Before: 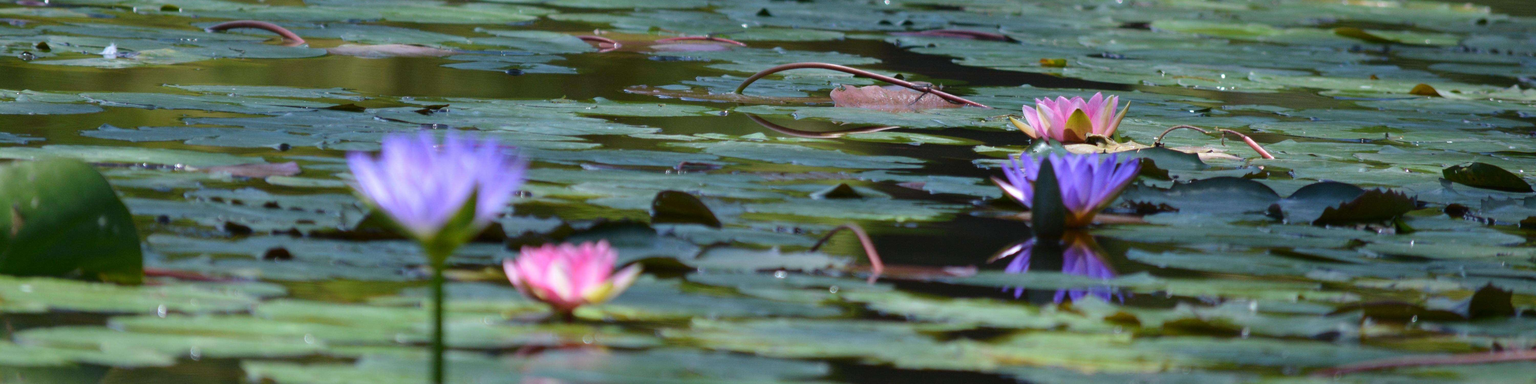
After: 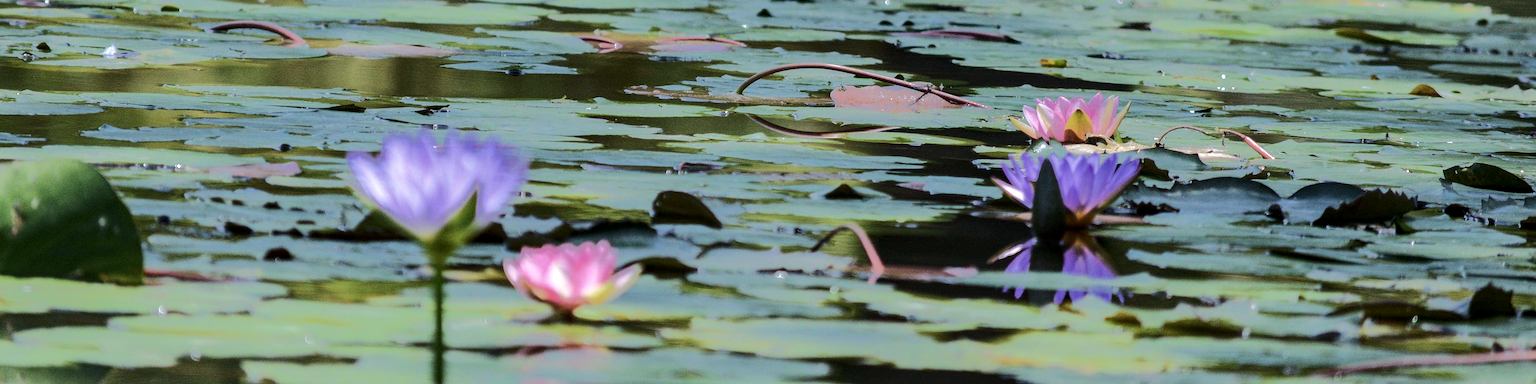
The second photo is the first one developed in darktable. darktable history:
tone equalizer: -8 EV -0.489 EV, -7 EV -0.34 EV, -6 EV -0.101 EV, -5 EV 0.438 EV, -4 EV 0.977 EV, -3 EV 0.797 EV, -2 EV -0.01 EV, -1 EV 0.137 EV, +0 EV -0.029 EV, edges refinement/feathering 500, mask exposure compensation -1.57 EV, preserve details no
local contrast: detail 130%
base curve: preserve colors none
sharpen: on, module defaults
color correction: highlights b* 0.042, saturation 0.814
